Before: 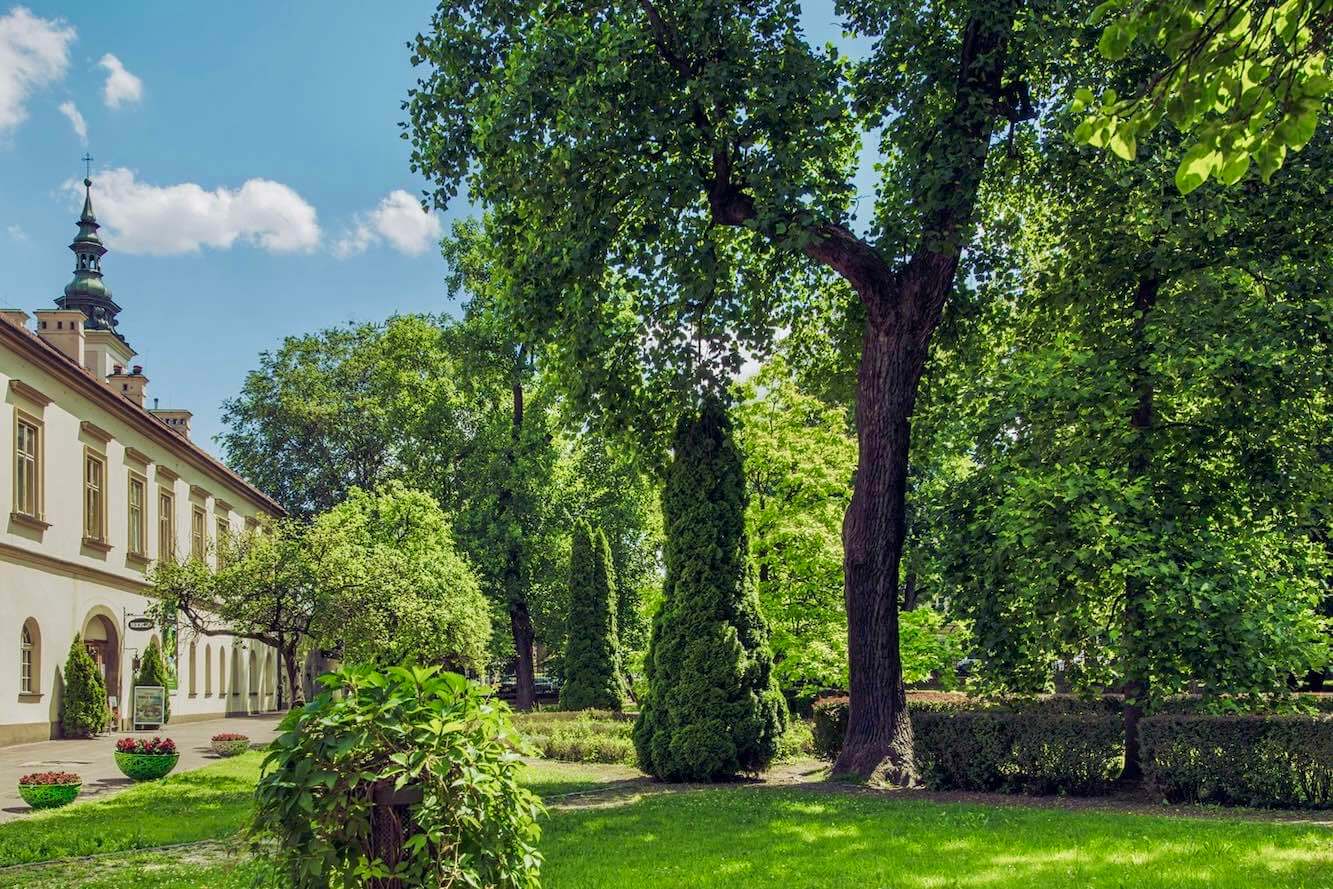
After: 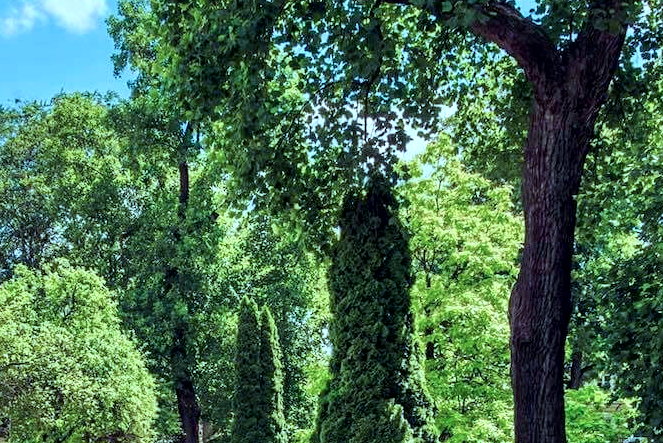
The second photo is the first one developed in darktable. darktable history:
crop: left 25.096%, top 25.058%, right 25.107%, bottom 25.052%
local contrast: mode bilateral grid, contrast 19, coarseness 99, detail 150%, midtone range 0.2
color correction: highlights a* -10.62, highlights b* -19.84
tone equalizer: -8 EV -0.389 EV, -7 EV -0.408 EV, -6 EV -0.303 EV, -5 EV -0.233 EV, -3 EV 0.219 EV, -2 EV 0.326 EV, -1 EV 0.376 EV, +0 EV 0.436 EV, mask exposure compensation -0.499 EV
